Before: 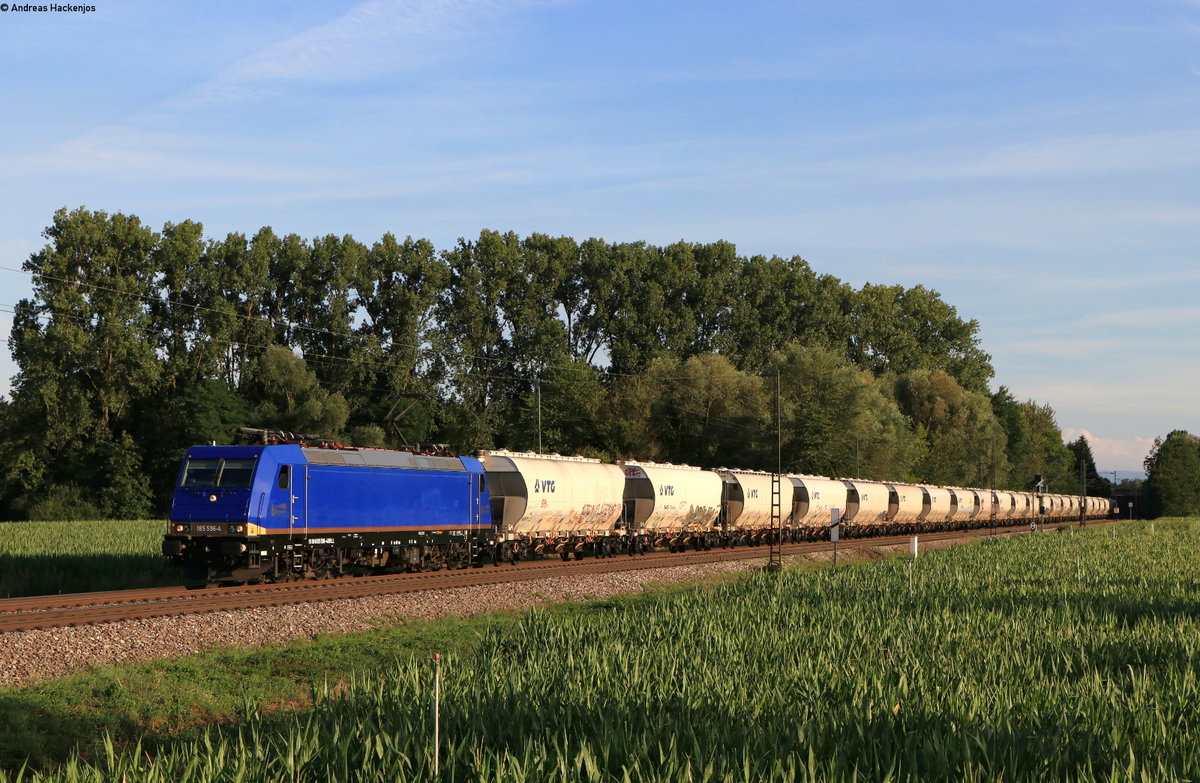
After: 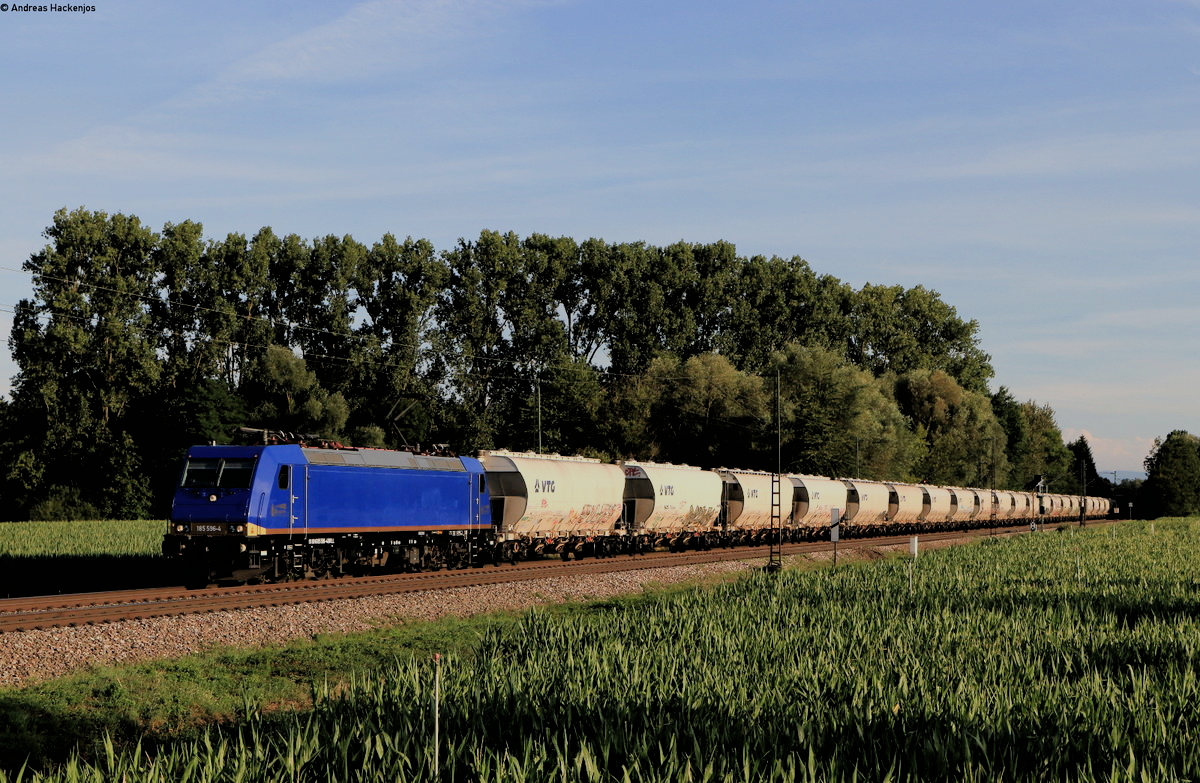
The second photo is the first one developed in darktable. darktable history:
filmic rgb: black relative exposure -4.38 EV, white relative exposure 4.56 EV, hardness 2.37, contrast 1.05
